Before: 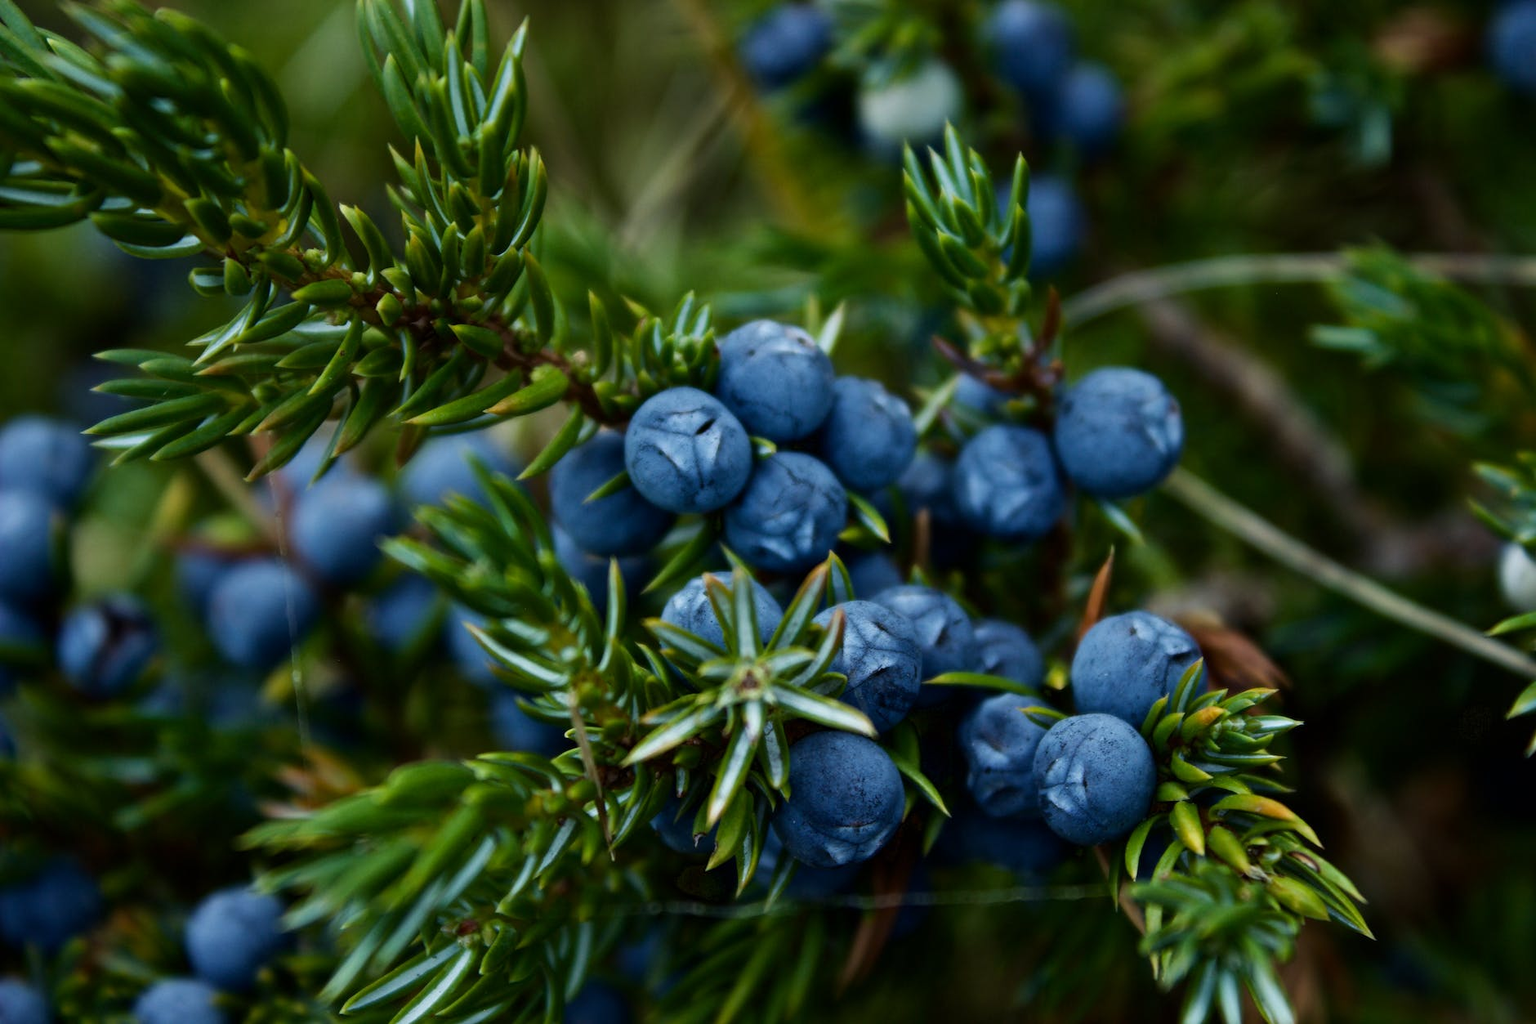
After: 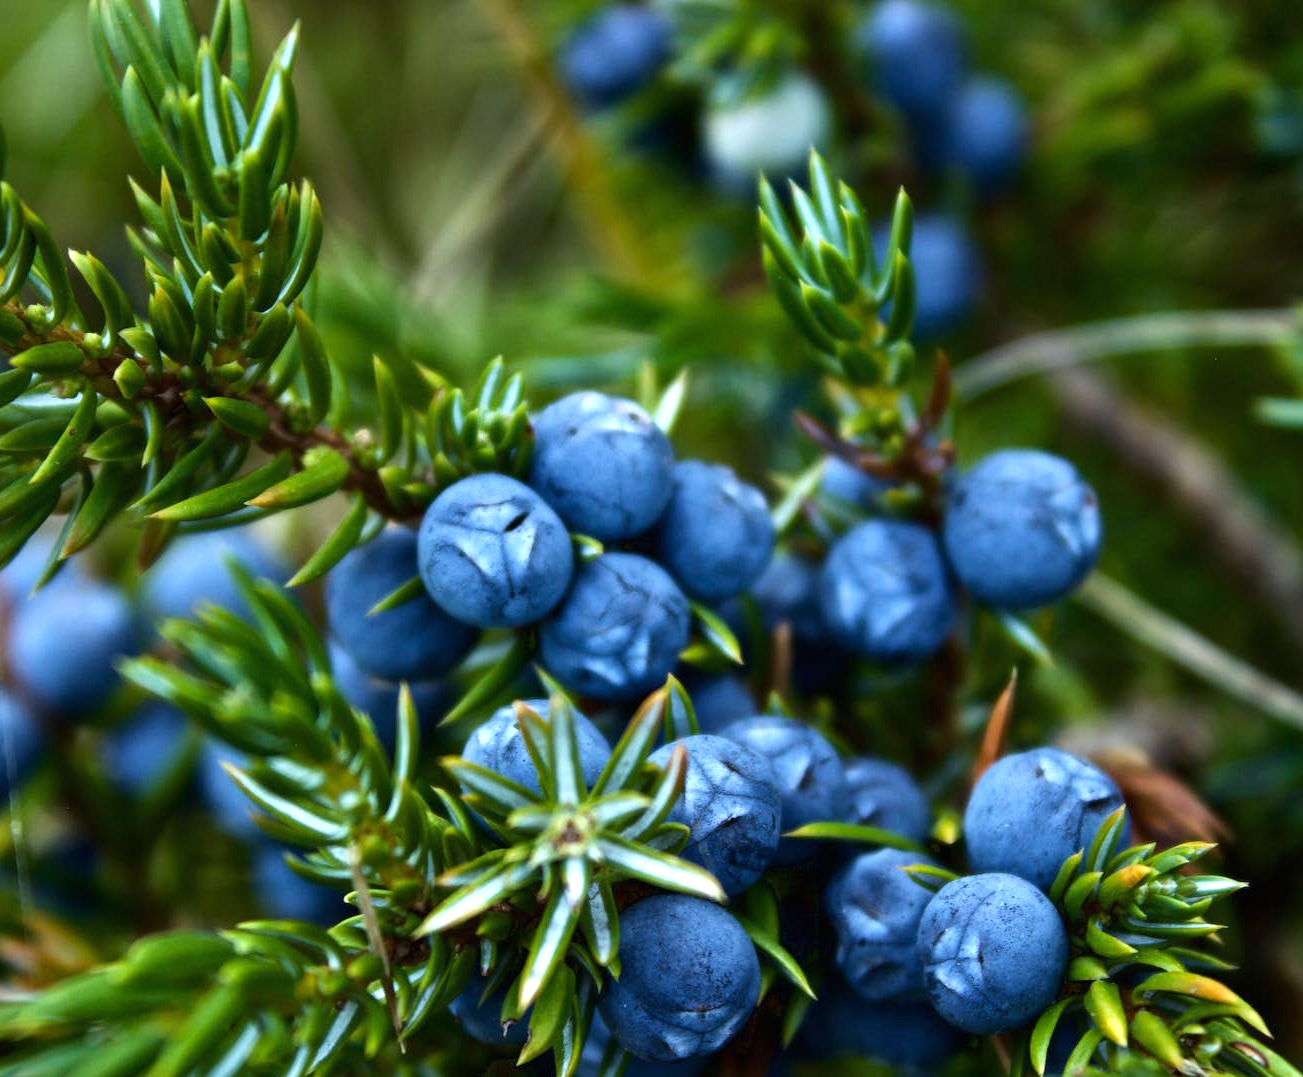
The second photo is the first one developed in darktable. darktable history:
exposure: black level correction 0, exposure 0.953 EV, compensate exposure bias true, compensate highlight preservation false
white balance: red 0.984, blue 1.059
crop: left 18.479%, right 12.2%, bottom 13.971%
